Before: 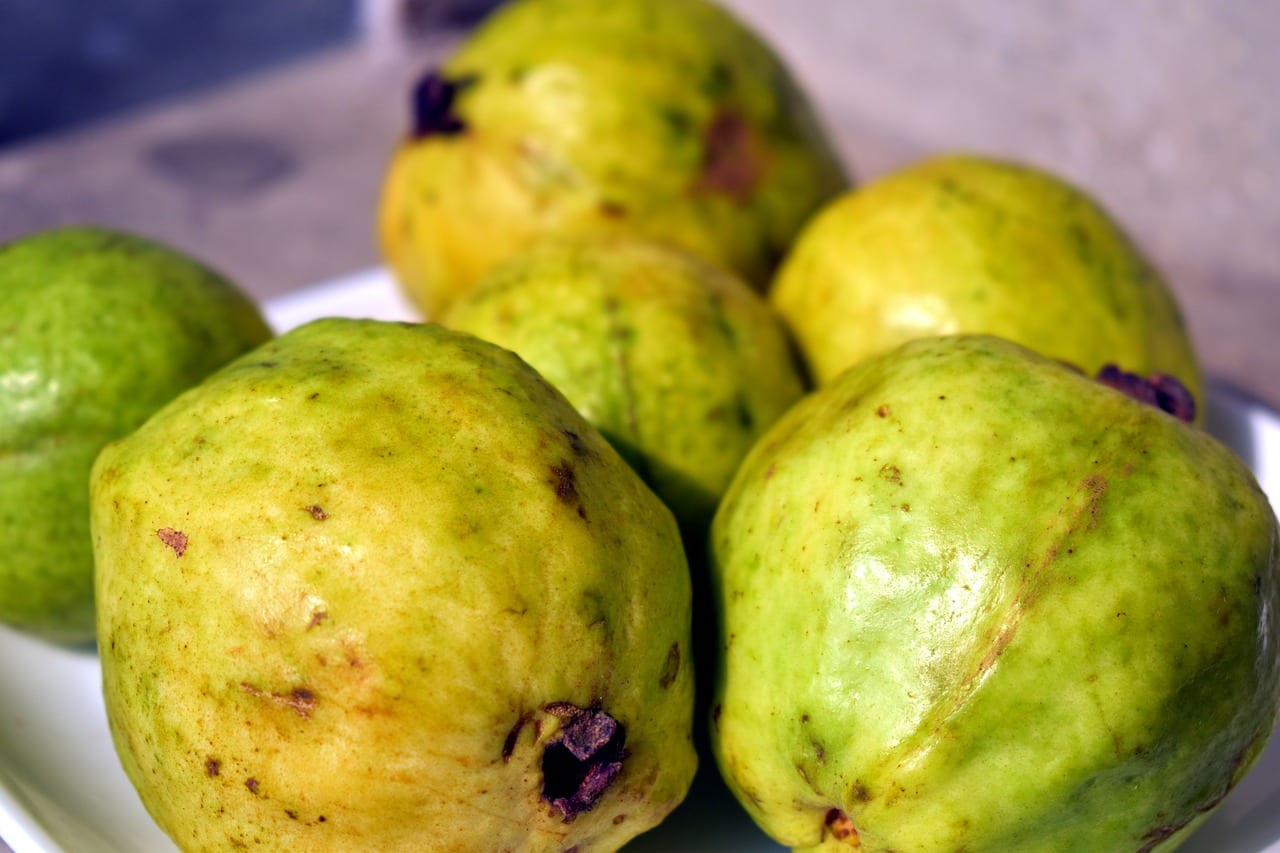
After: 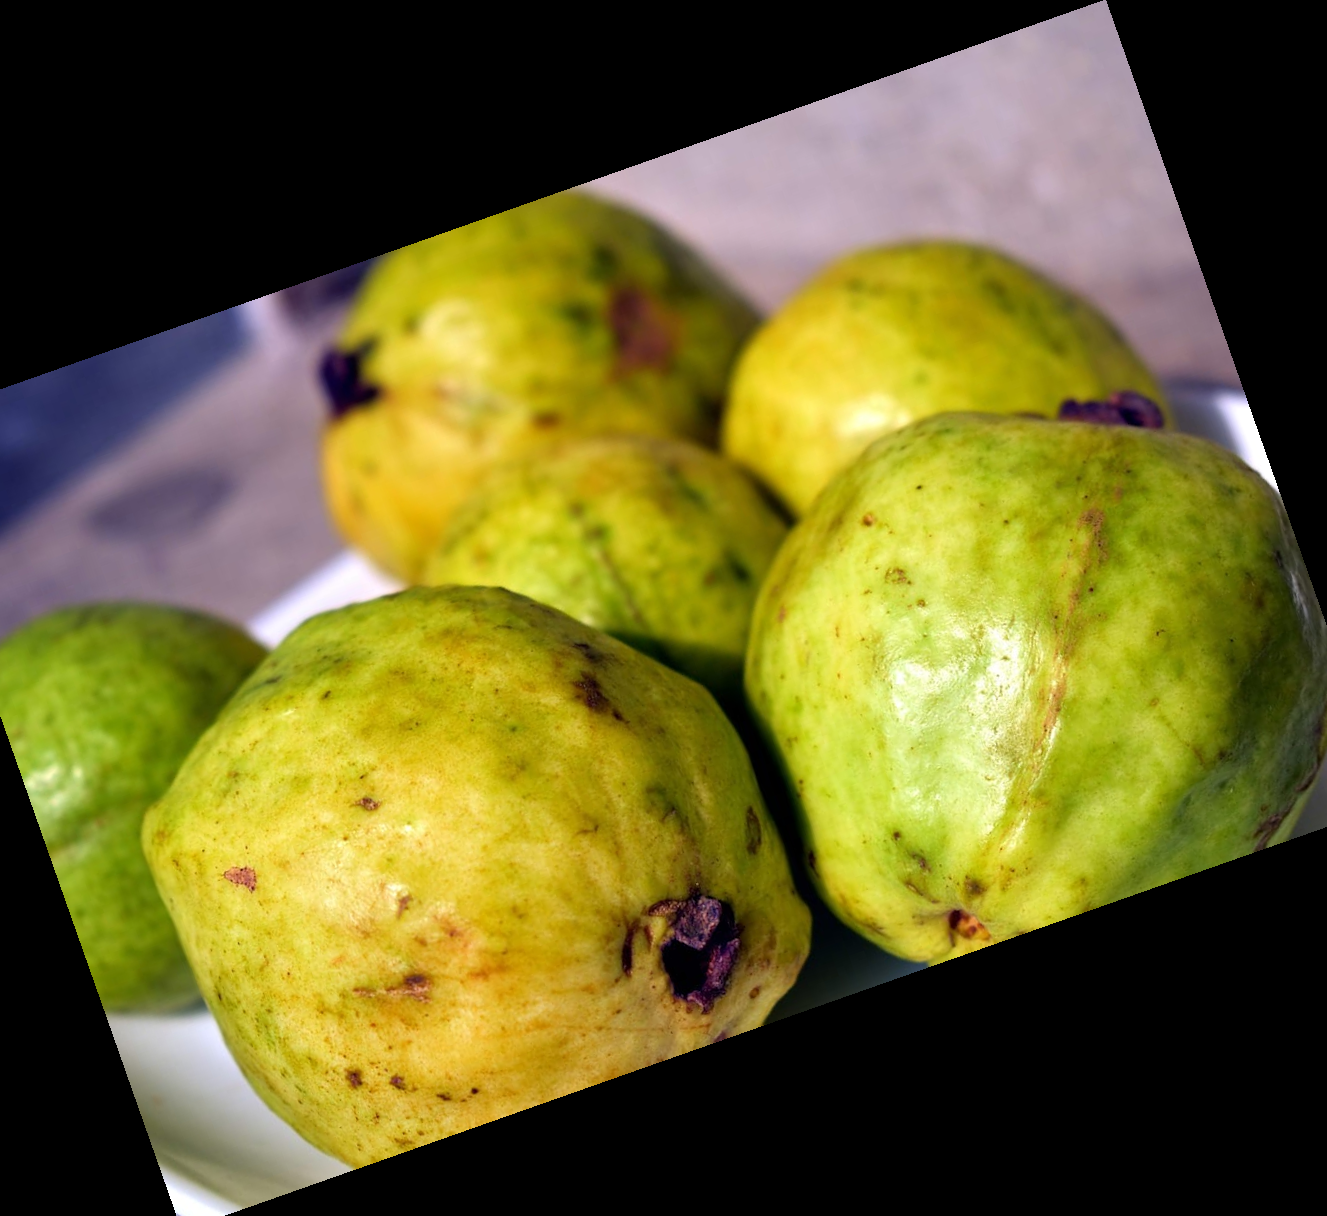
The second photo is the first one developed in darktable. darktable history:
tone equalizer: on, module defaults
crop and rotate: angle 19.43°, left 6.812%, right 4.125%, bottom 1.087%
